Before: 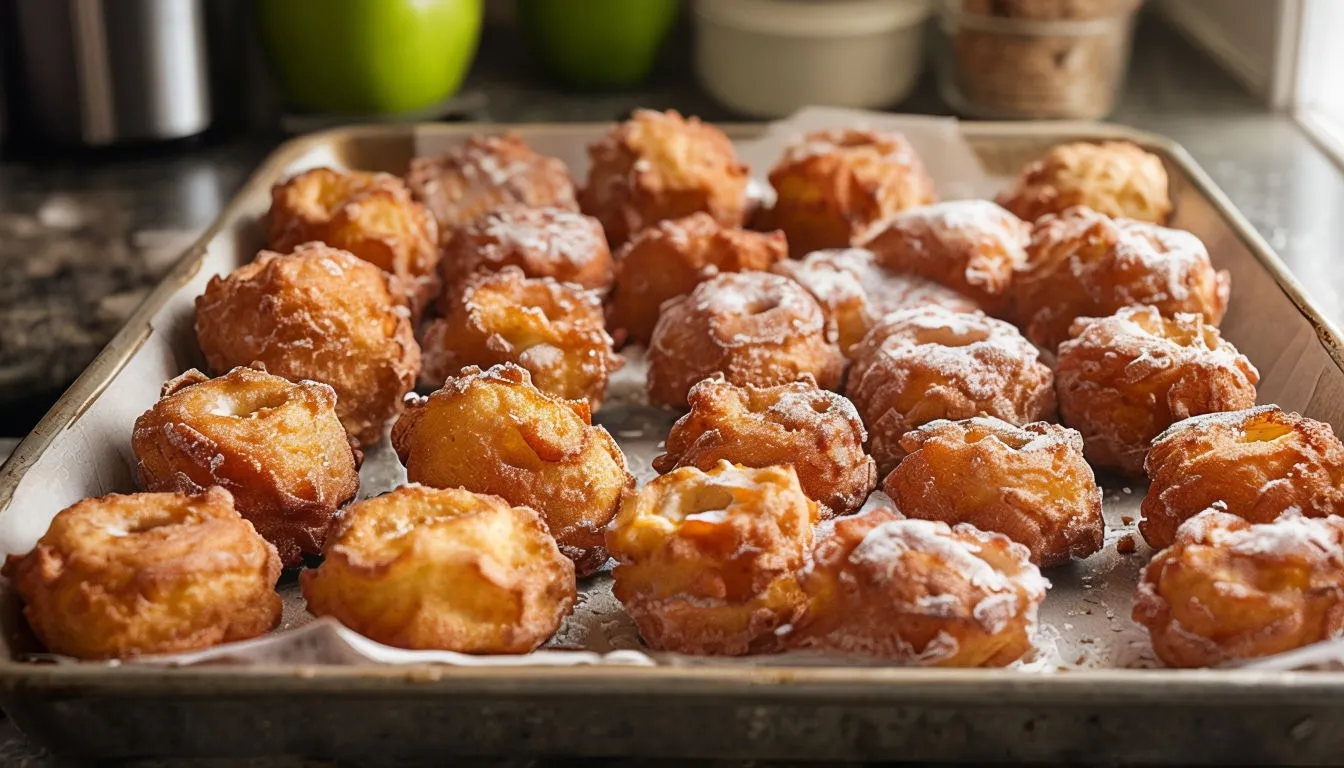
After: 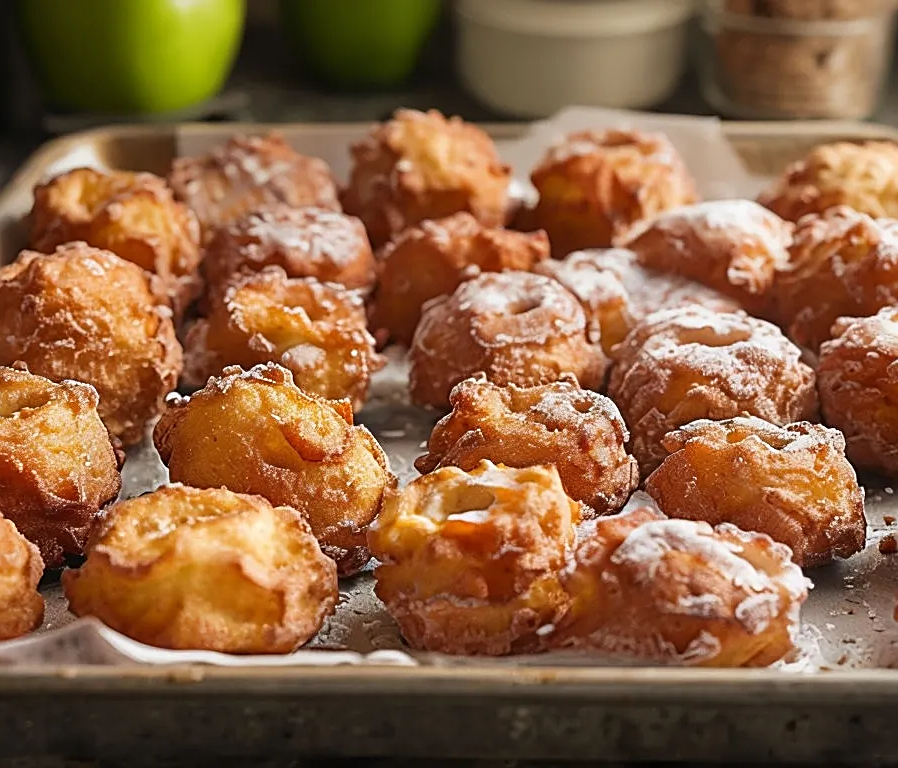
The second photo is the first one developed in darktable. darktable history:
crop and rotate: left 17.732%, right 15.423%
sharpen: on, module defaults
